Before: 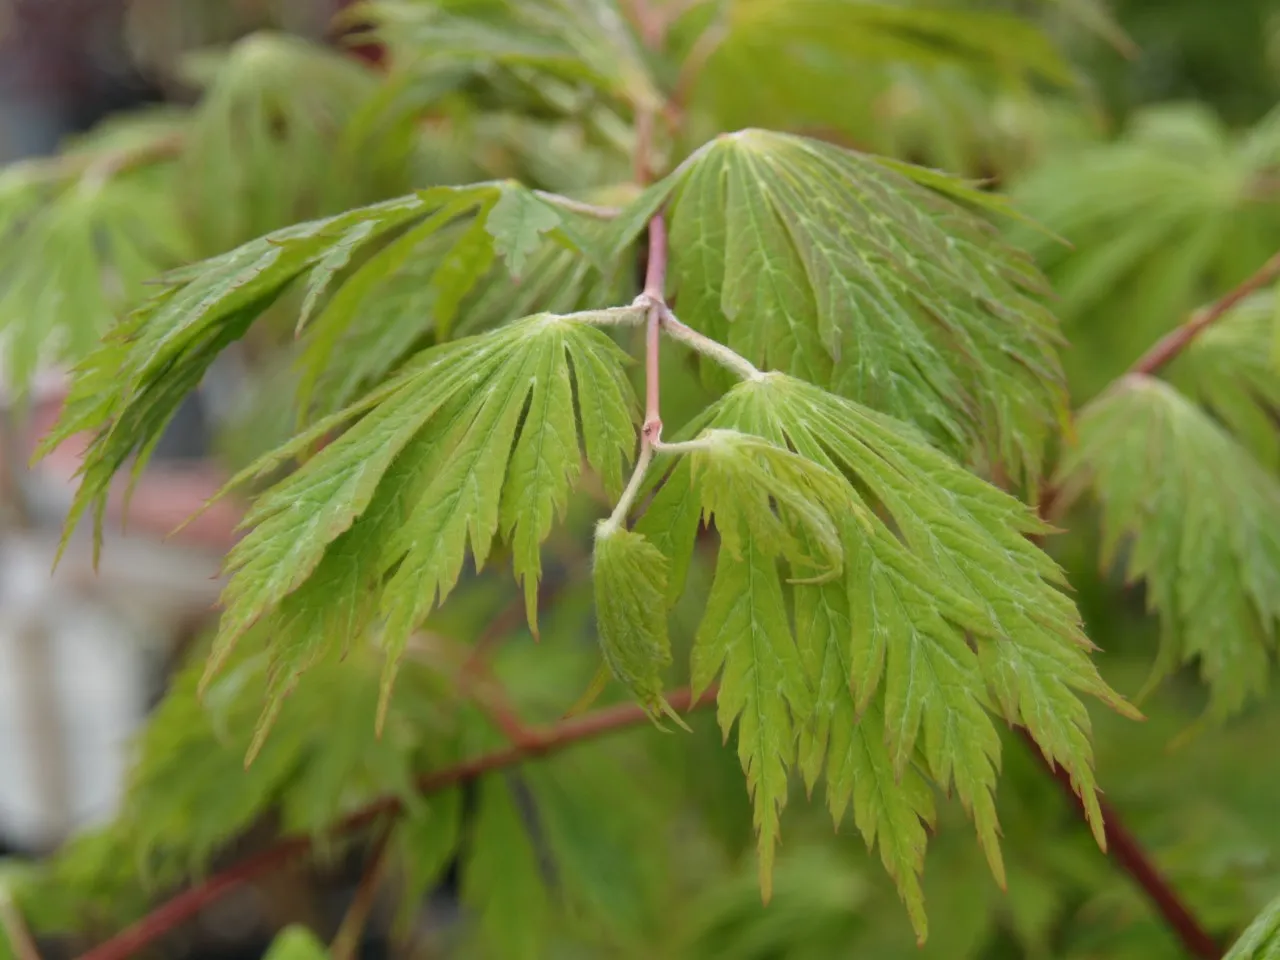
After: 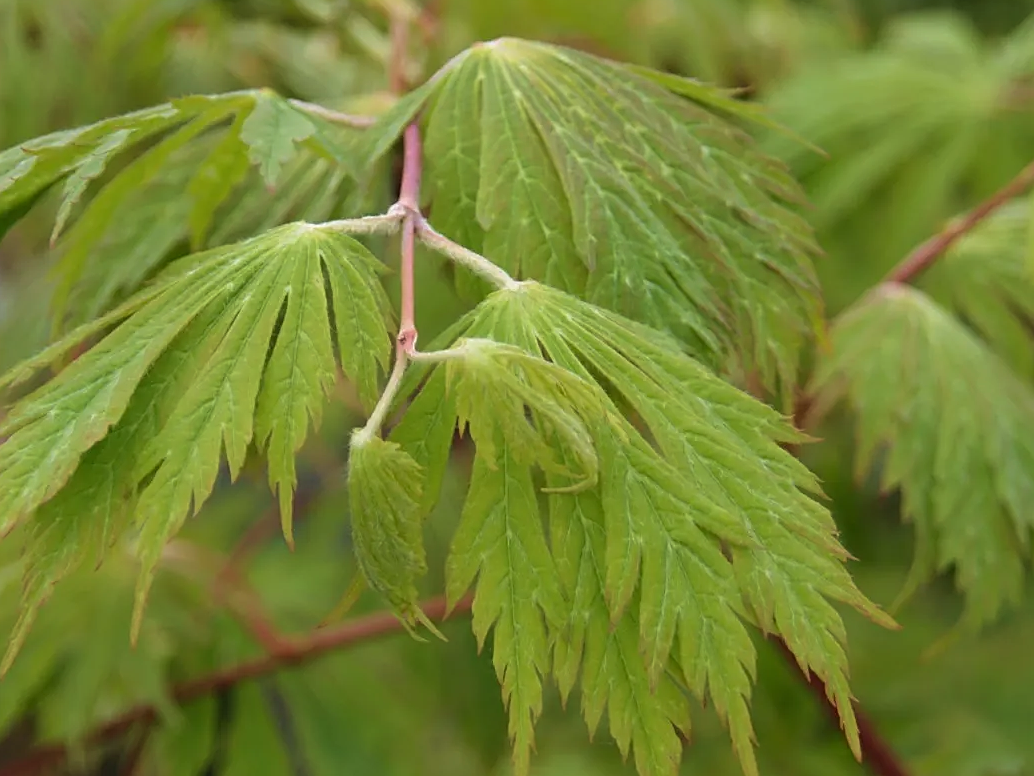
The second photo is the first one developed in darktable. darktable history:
crop: left 19.159%, top 9.58%, bottom 9.58%
velvia: on, module defaults
sharpen: on, module defaults
